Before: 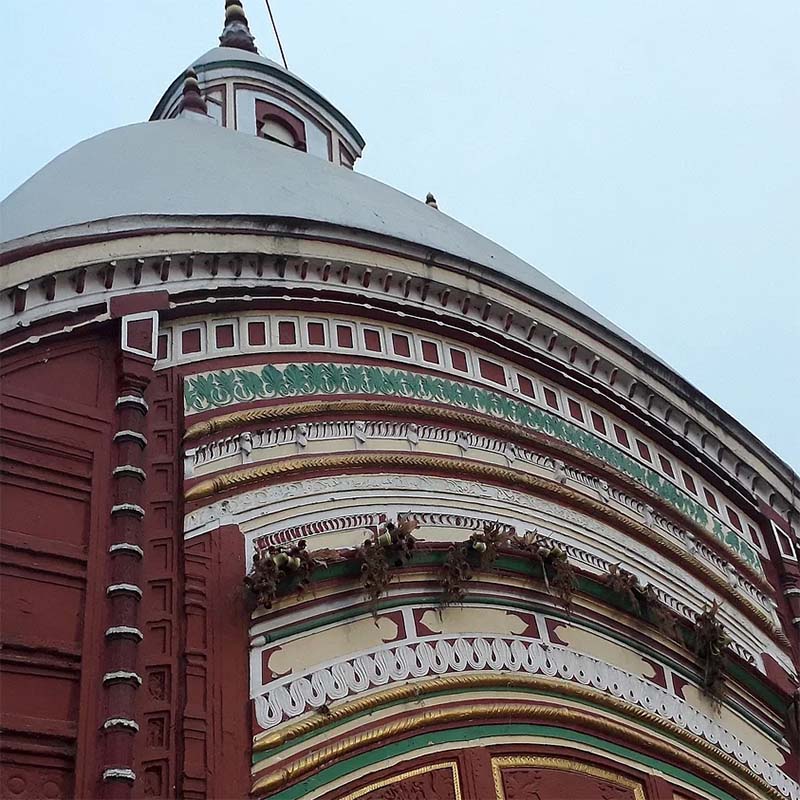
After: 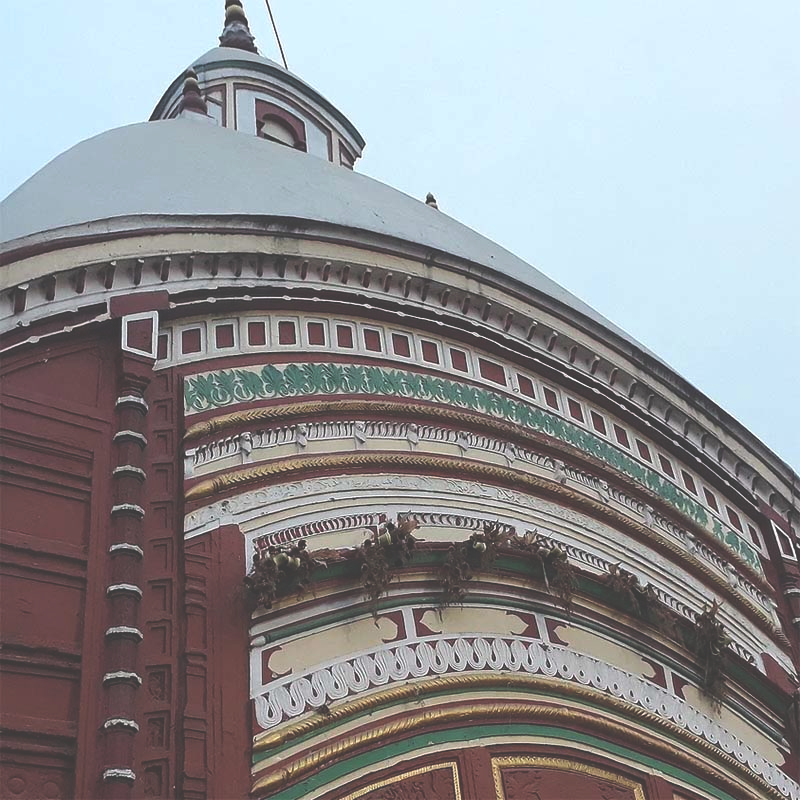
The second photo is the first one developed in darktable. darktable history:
exposure: black level correction -0.042, exposure 0.061 EV, compensate exposure bias true, compensate highlight preservation false
